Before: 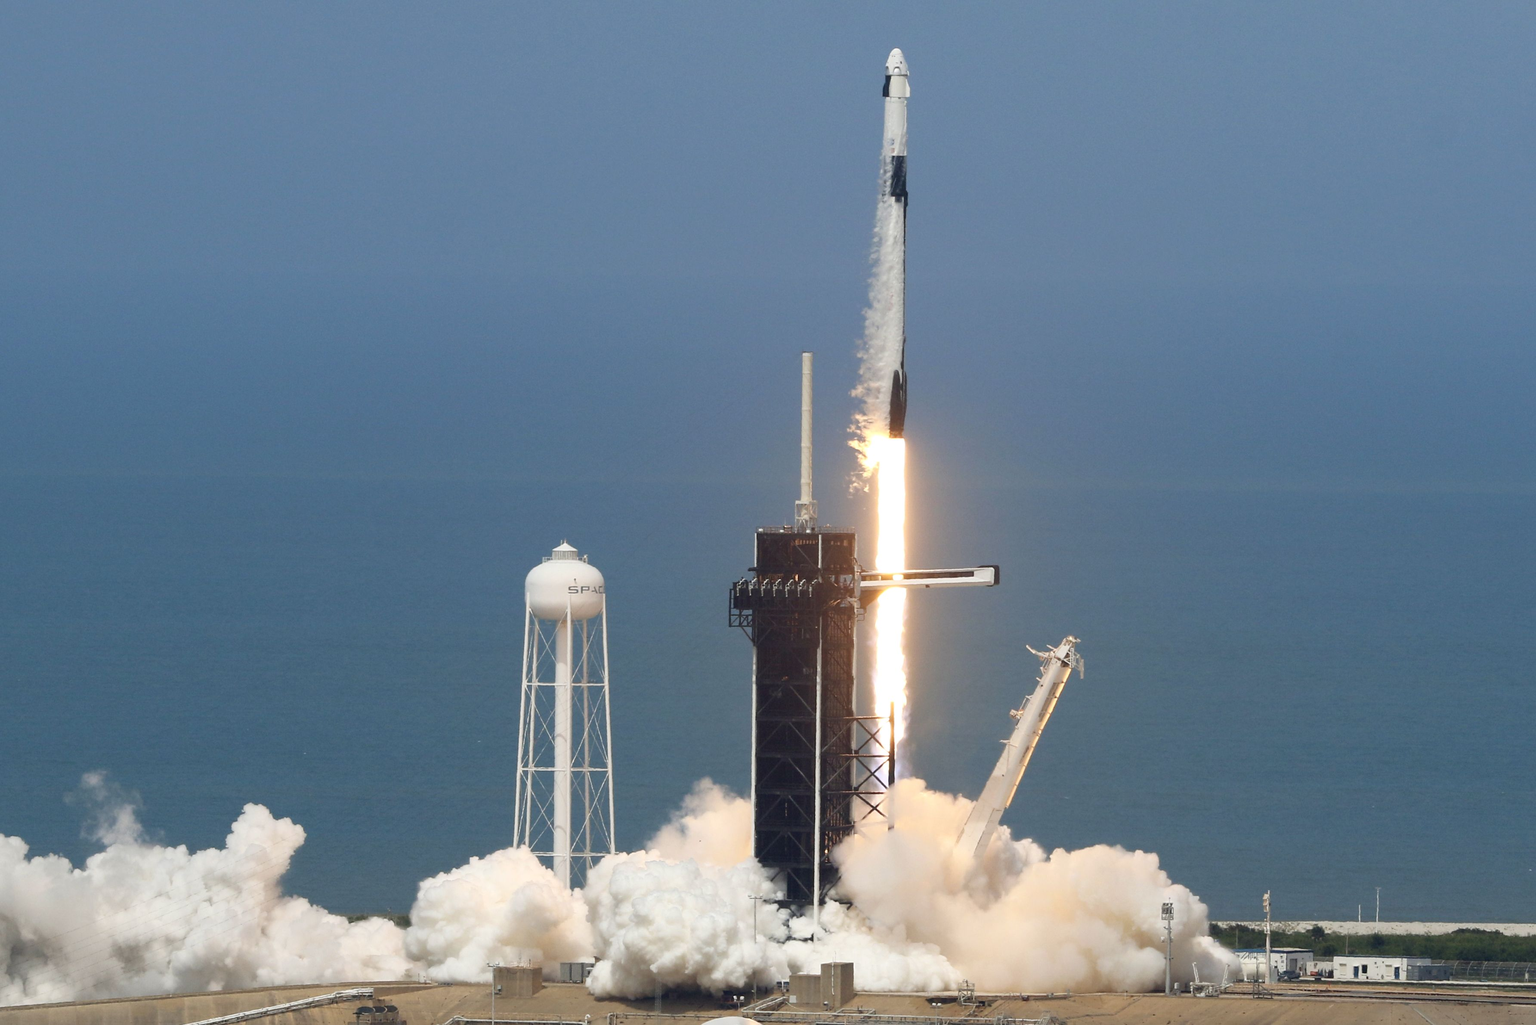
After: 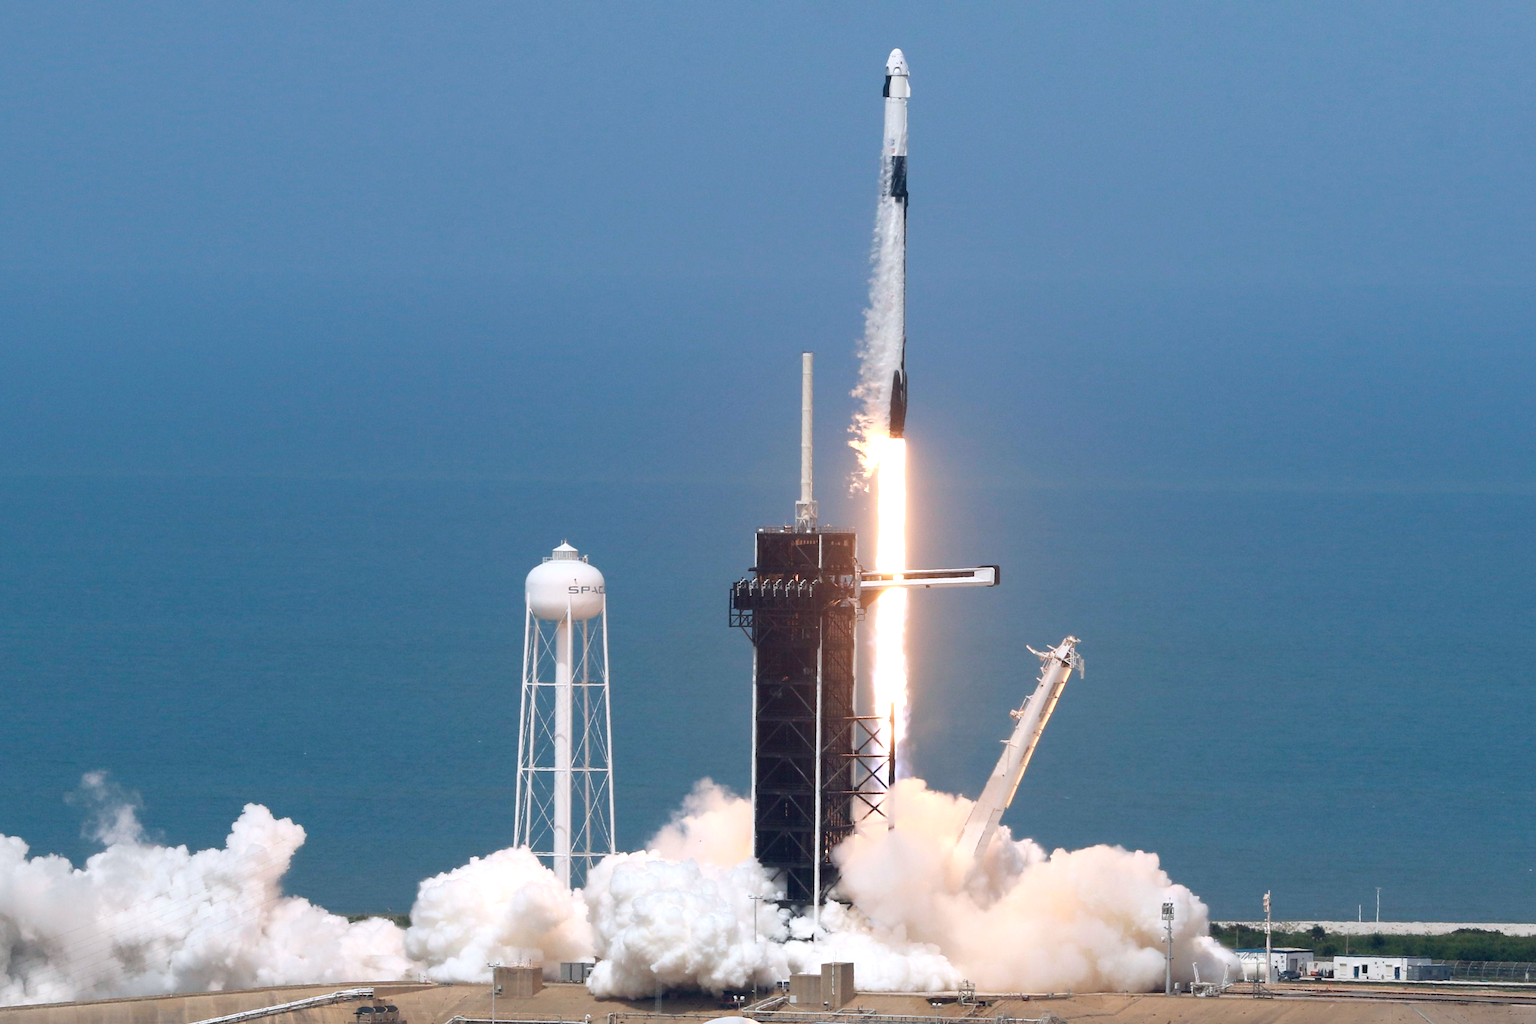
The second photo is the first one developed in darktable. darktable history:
color calibration: illuminant as shot in camera, x 0.358, y 0.373, temperature 4628.91 K, gamut compression 2.99
exposure: exposure 0.21 EV, compensate highlight preservation false
